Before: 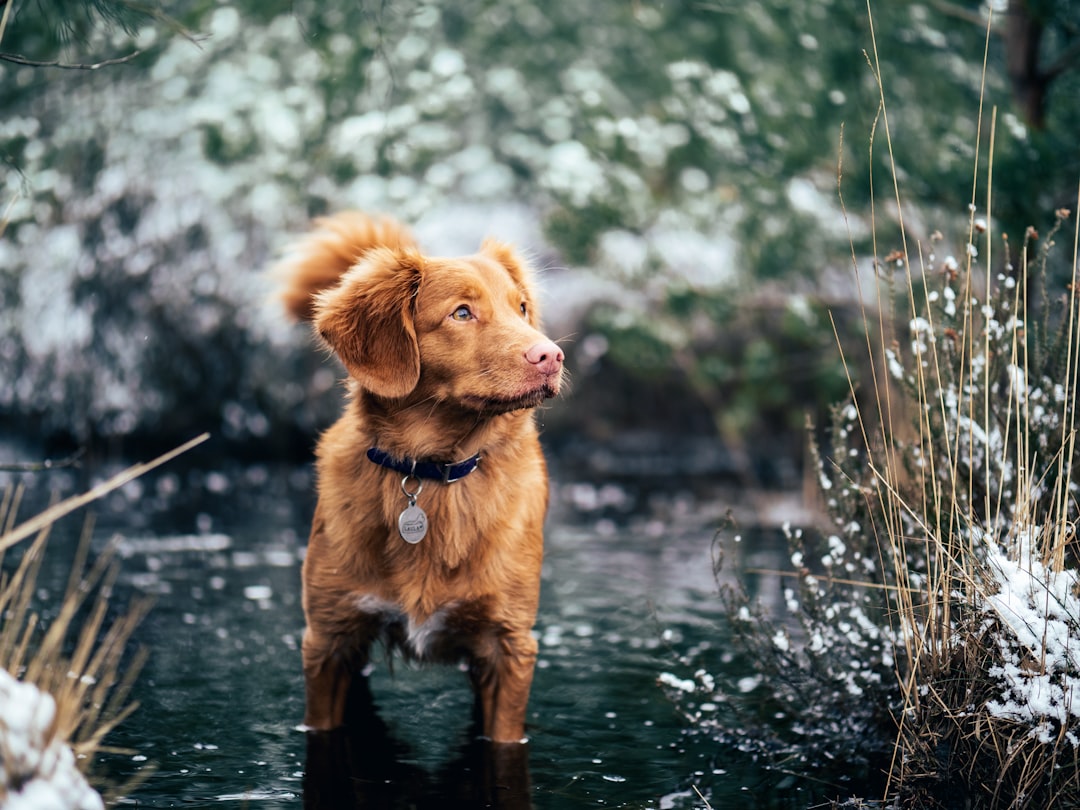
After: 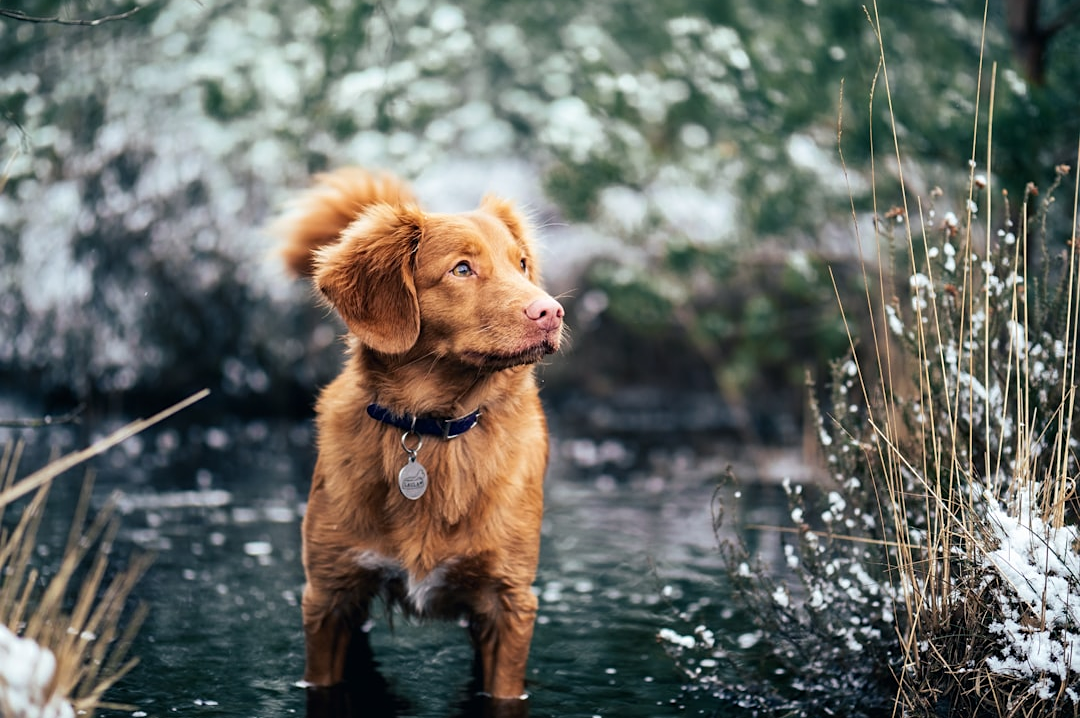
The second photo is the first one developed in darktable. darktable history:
crop and rotate: top 5.467%, bottom 5.881%
tone equalizer: on, module defaults
sharpen: amount 0.2
